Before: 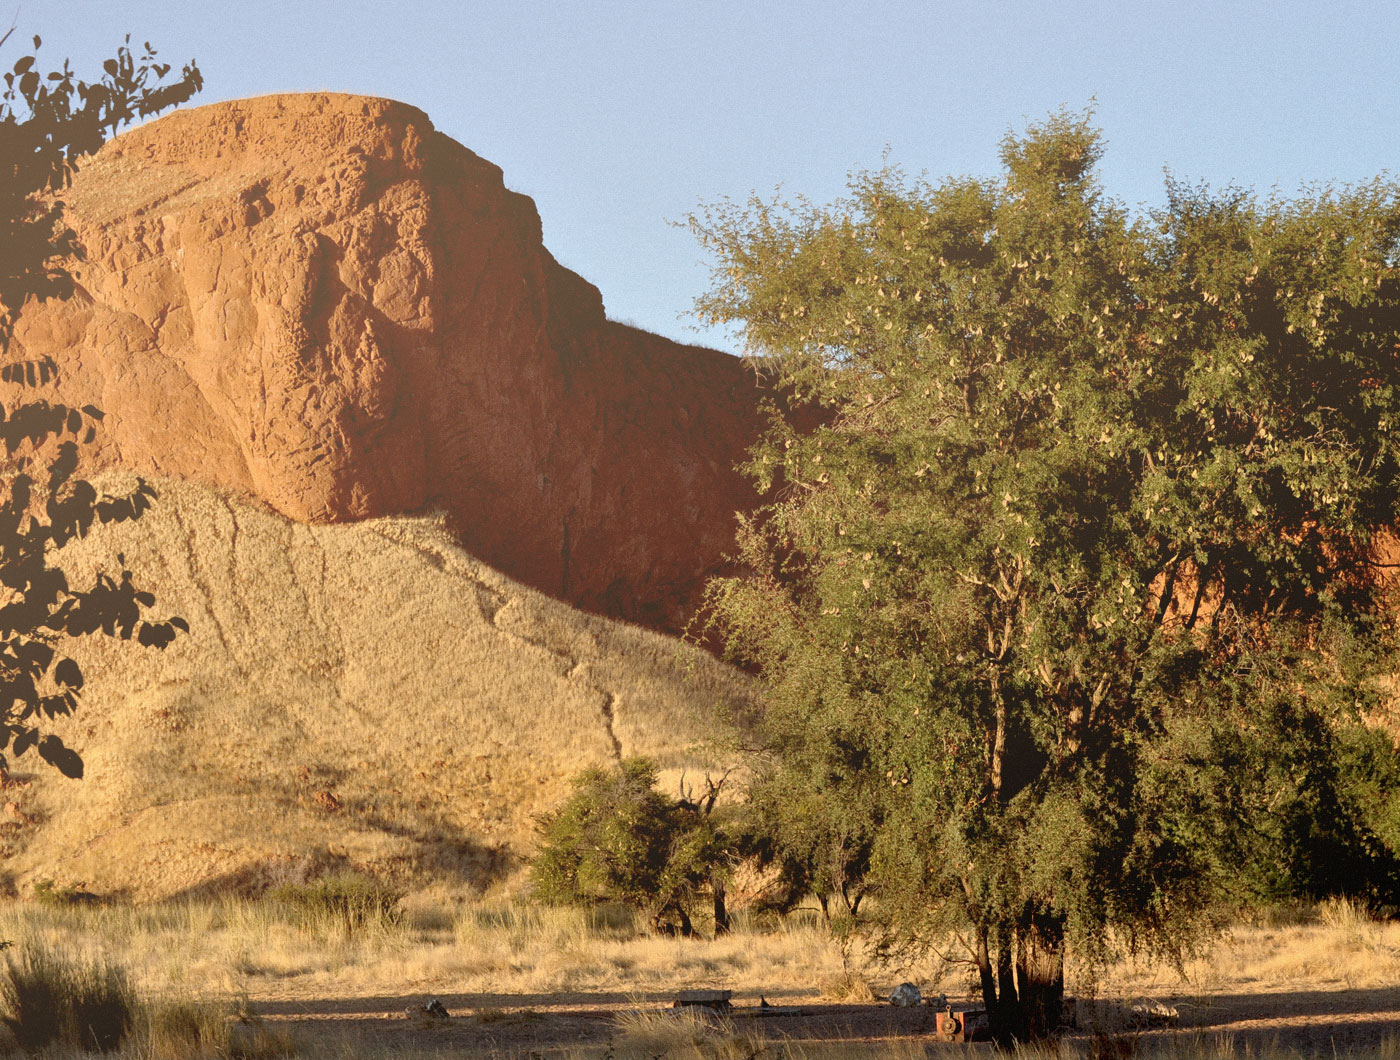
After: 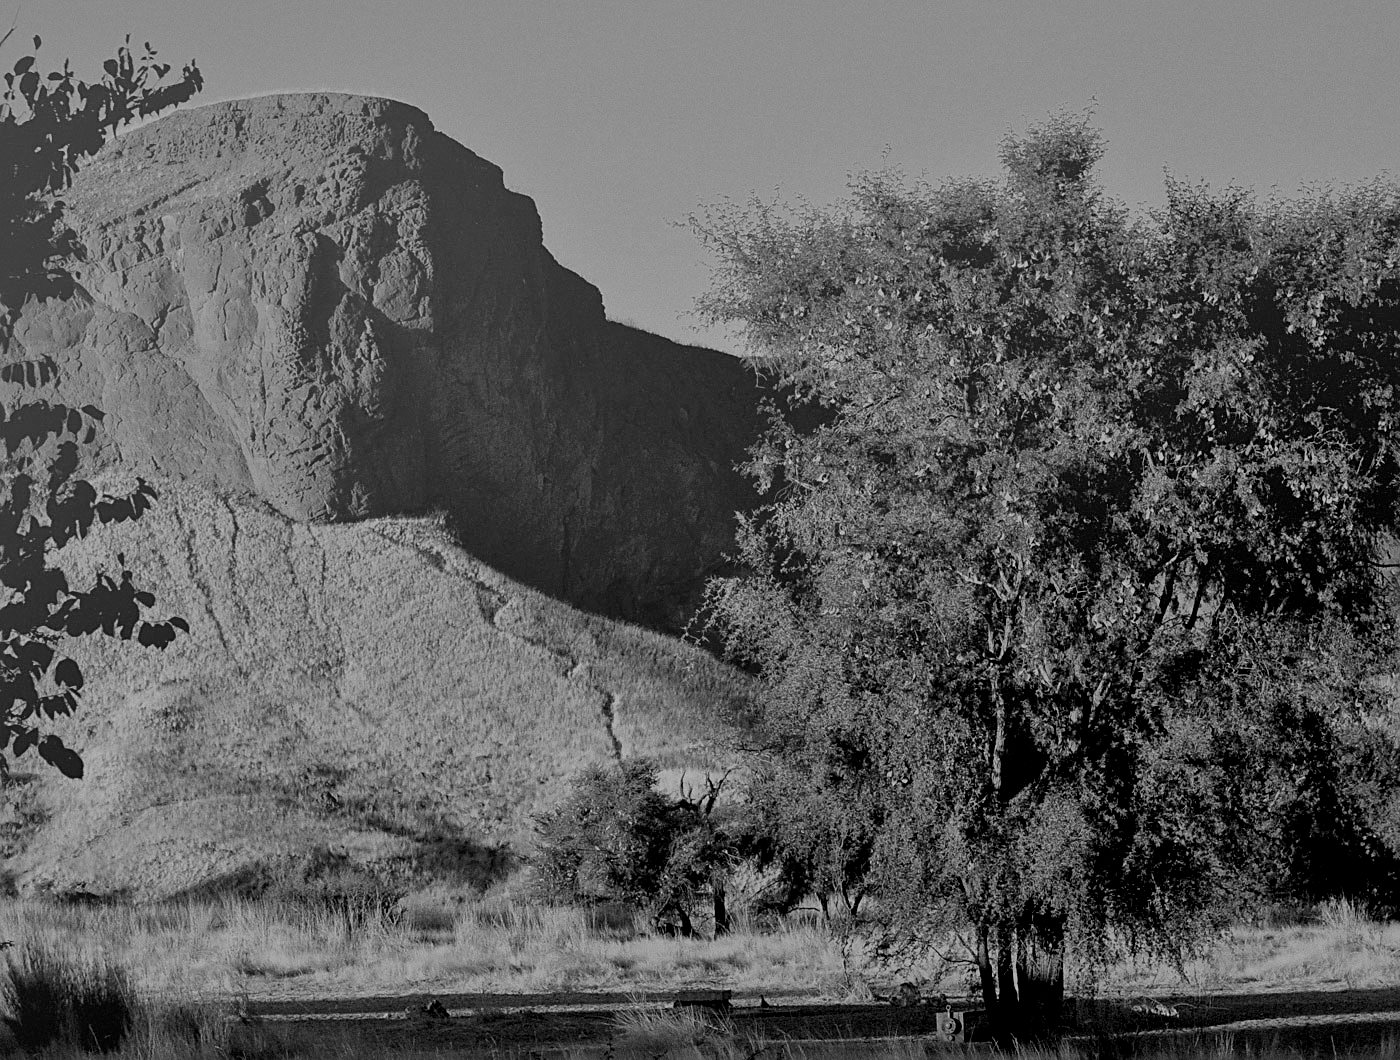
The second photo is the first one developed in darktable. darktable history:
filmic rgb: middle gray luminance 30%, black relative exposure -9 EV, white relative exposure 7 EV, threshold 6 EV, target black luminance 0%, hardness 2.94, latitude 2.04%, contrast 0.963, highlights saturation mix 5%, shadows ↔ highlights balance 12.16%, add noise in highlights 0, preserve chrominance no, color science v3 (2019), use custom middle-gray values true, iterations of high-quality reconstruction 0, contrast in highlights soft, enable highlight reconstruction true
sharpen: on, module defaults
local contrast: mode bilateral grid, contrast 20, coarseness 50, detail 120%, midtone range 0.2
color zones: curves: ch0 [(0.002, 0.593) (0.143, 0.417) (0.285, 0.541) (0.455, 0.289) (0.608, 0.327) (0.727, 0.283) (0.869, 0.571) (1, 0.603)]; ch1 [(0, 0) (0.143, 0) (0.286, 0) (0.429, 0) (0.571, 0) (0.714, 0) (0.857, 0)]
tone equalizer: on, module defaults
